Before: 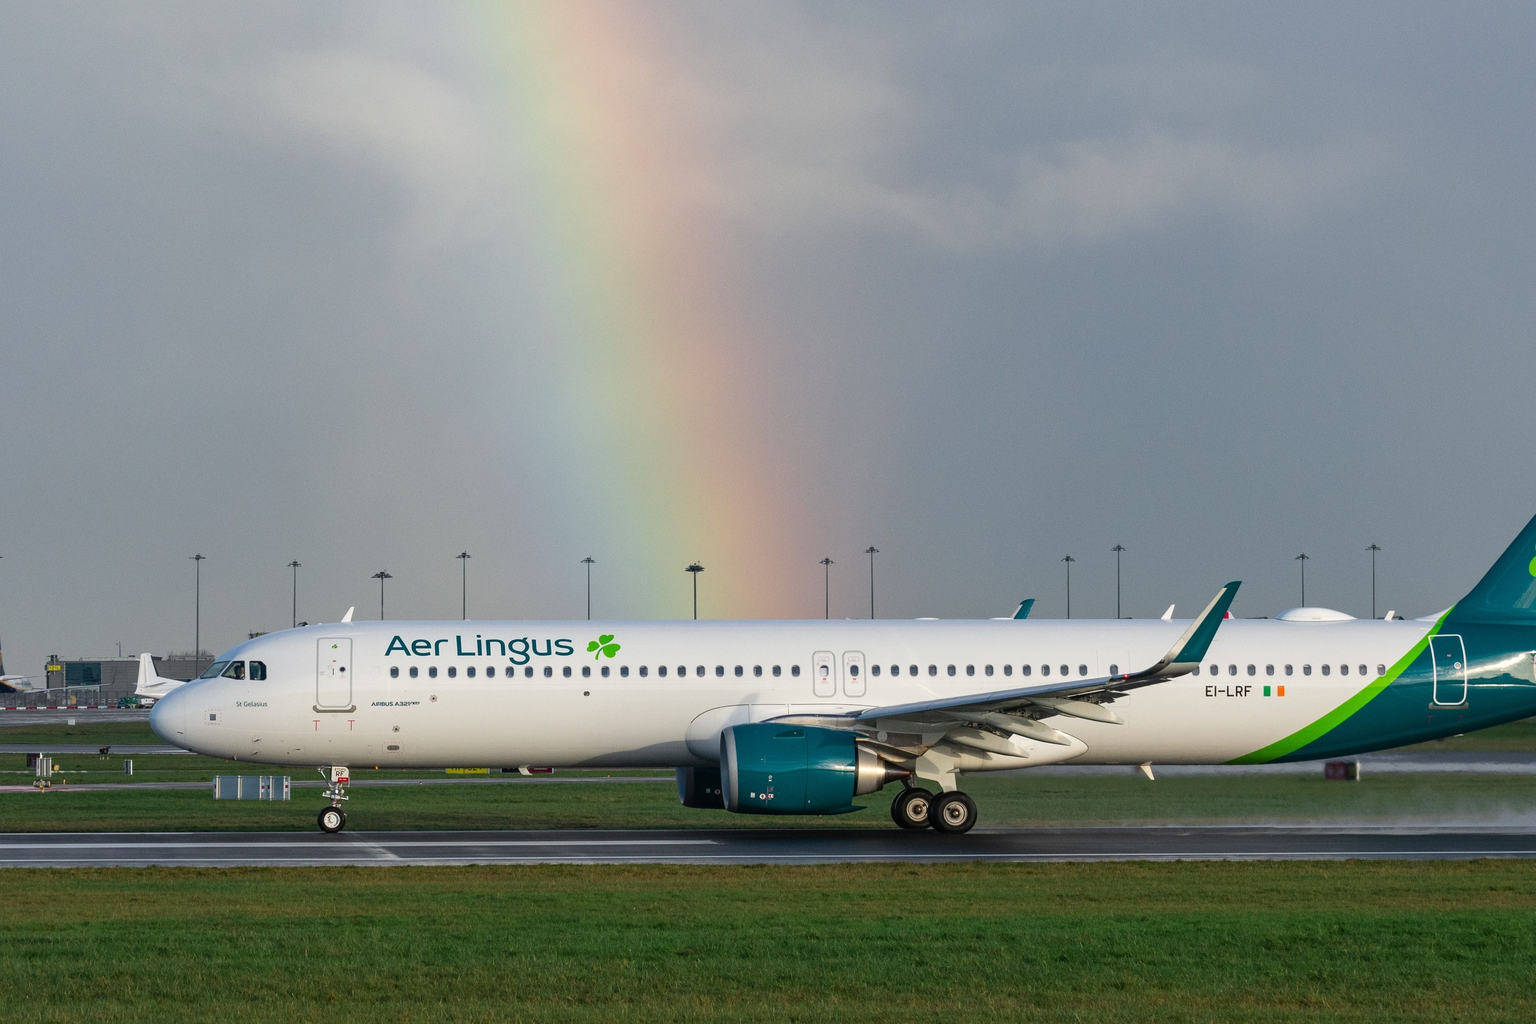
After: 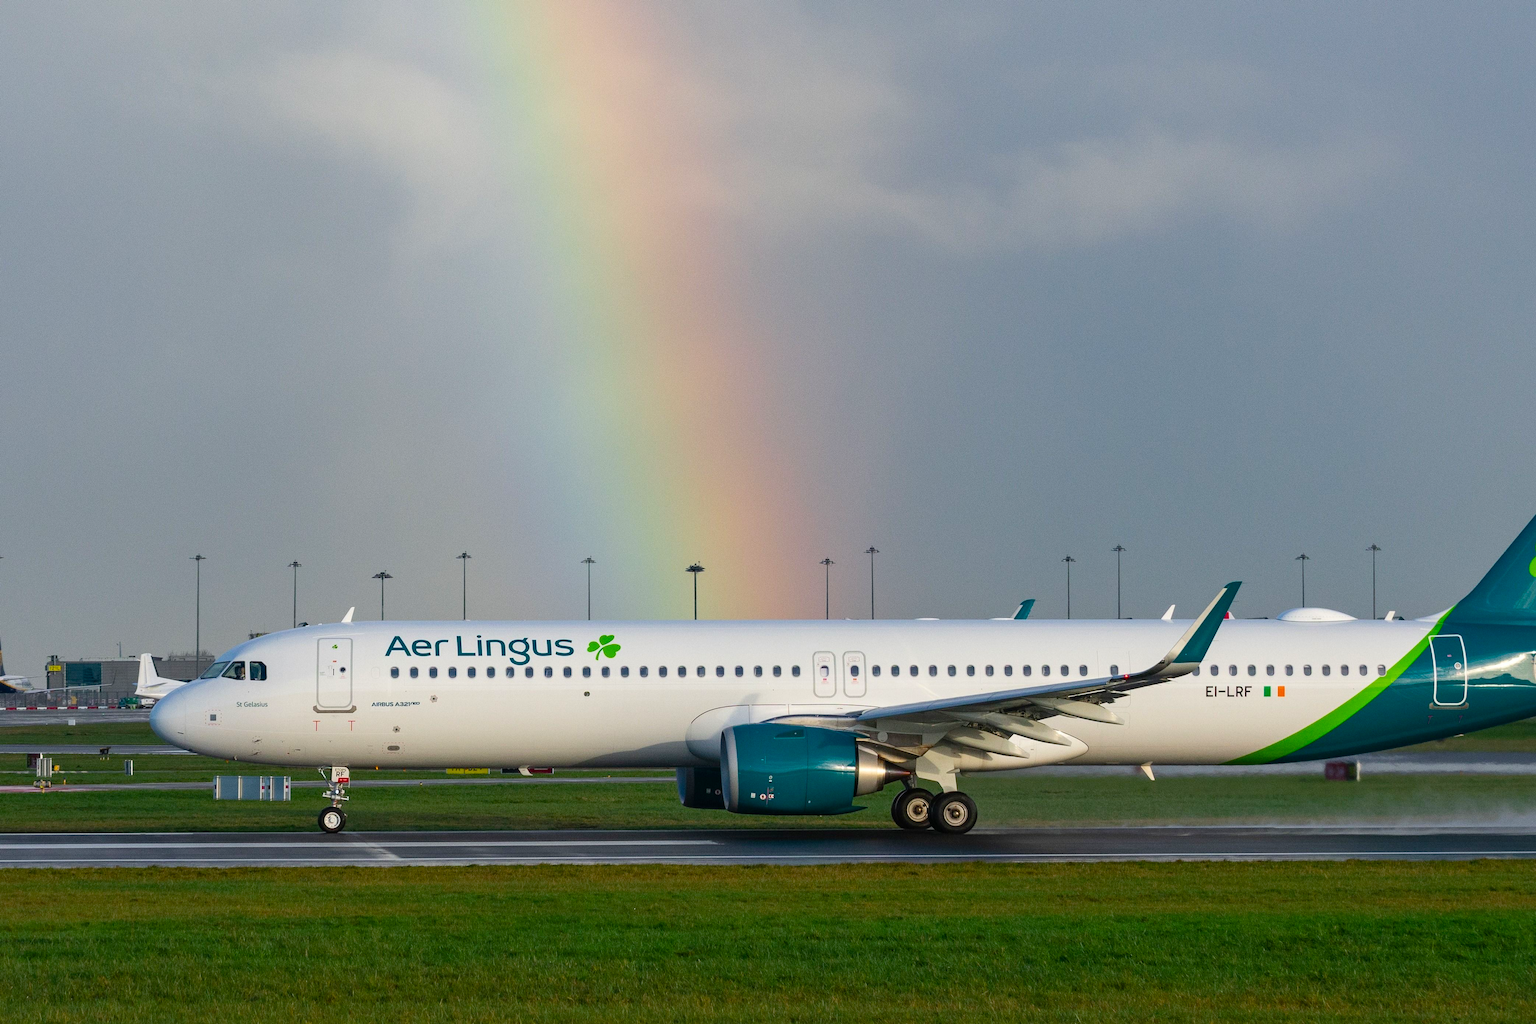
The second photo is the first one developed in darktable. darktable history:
color balance rgb: linear chroma grading › shadows -7.307%, linear chroma grading › highlights -8.014%, linear chroma grading › global chroma -10.081%, linear chroma grading › mid-tones -8.162%, perceptual saturation grading › global saturation 36.068%, perceptual saturation grading › shadows 35.391%, global vibrance 20%
